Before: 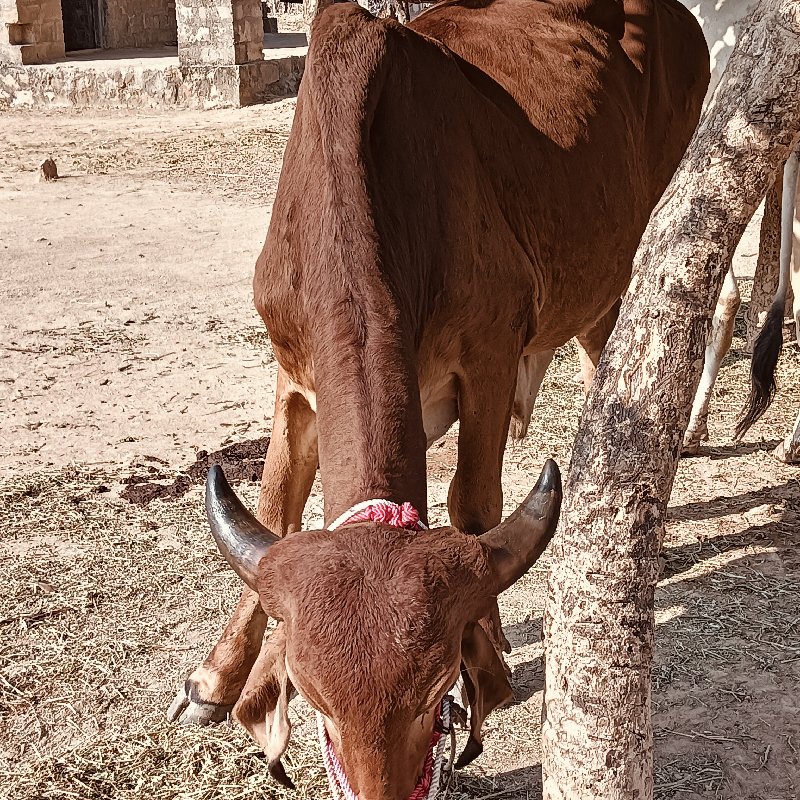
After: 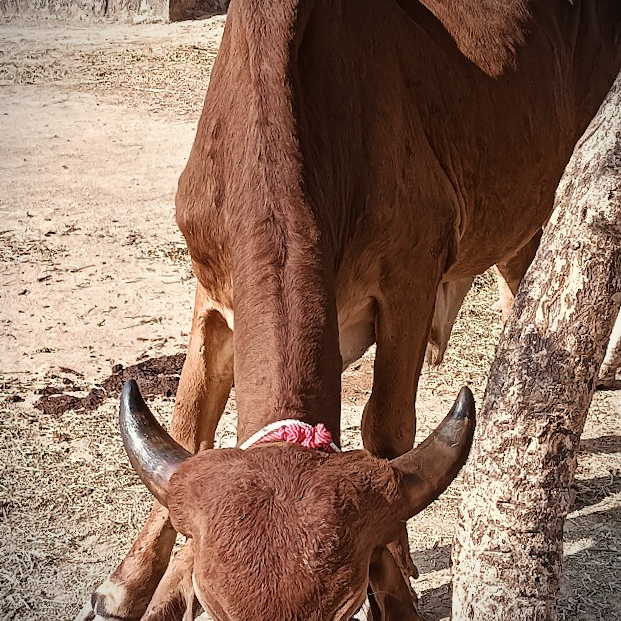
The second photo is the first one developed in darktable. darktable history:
vignetting: fall-off start 91.19%
rotate and perspective: rotation 2.27°, automatic cropping off
velvia: on, module defaults
crop and rotate: left 11.831%, top 11.346%, right 13.429%, bottom 13.899%
